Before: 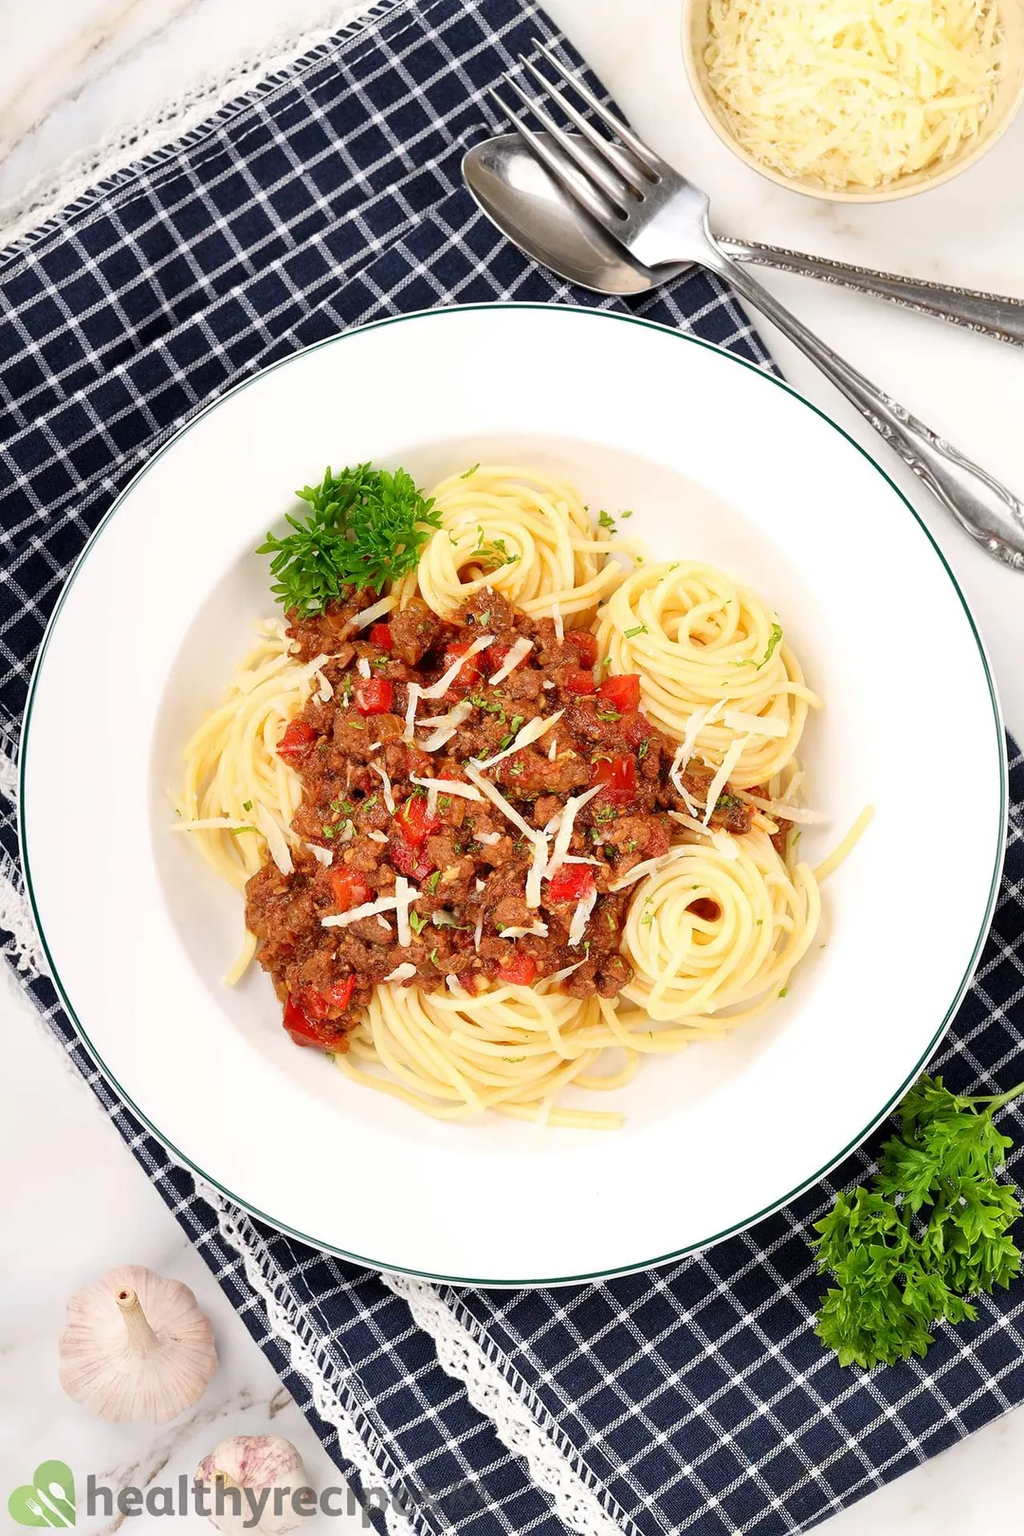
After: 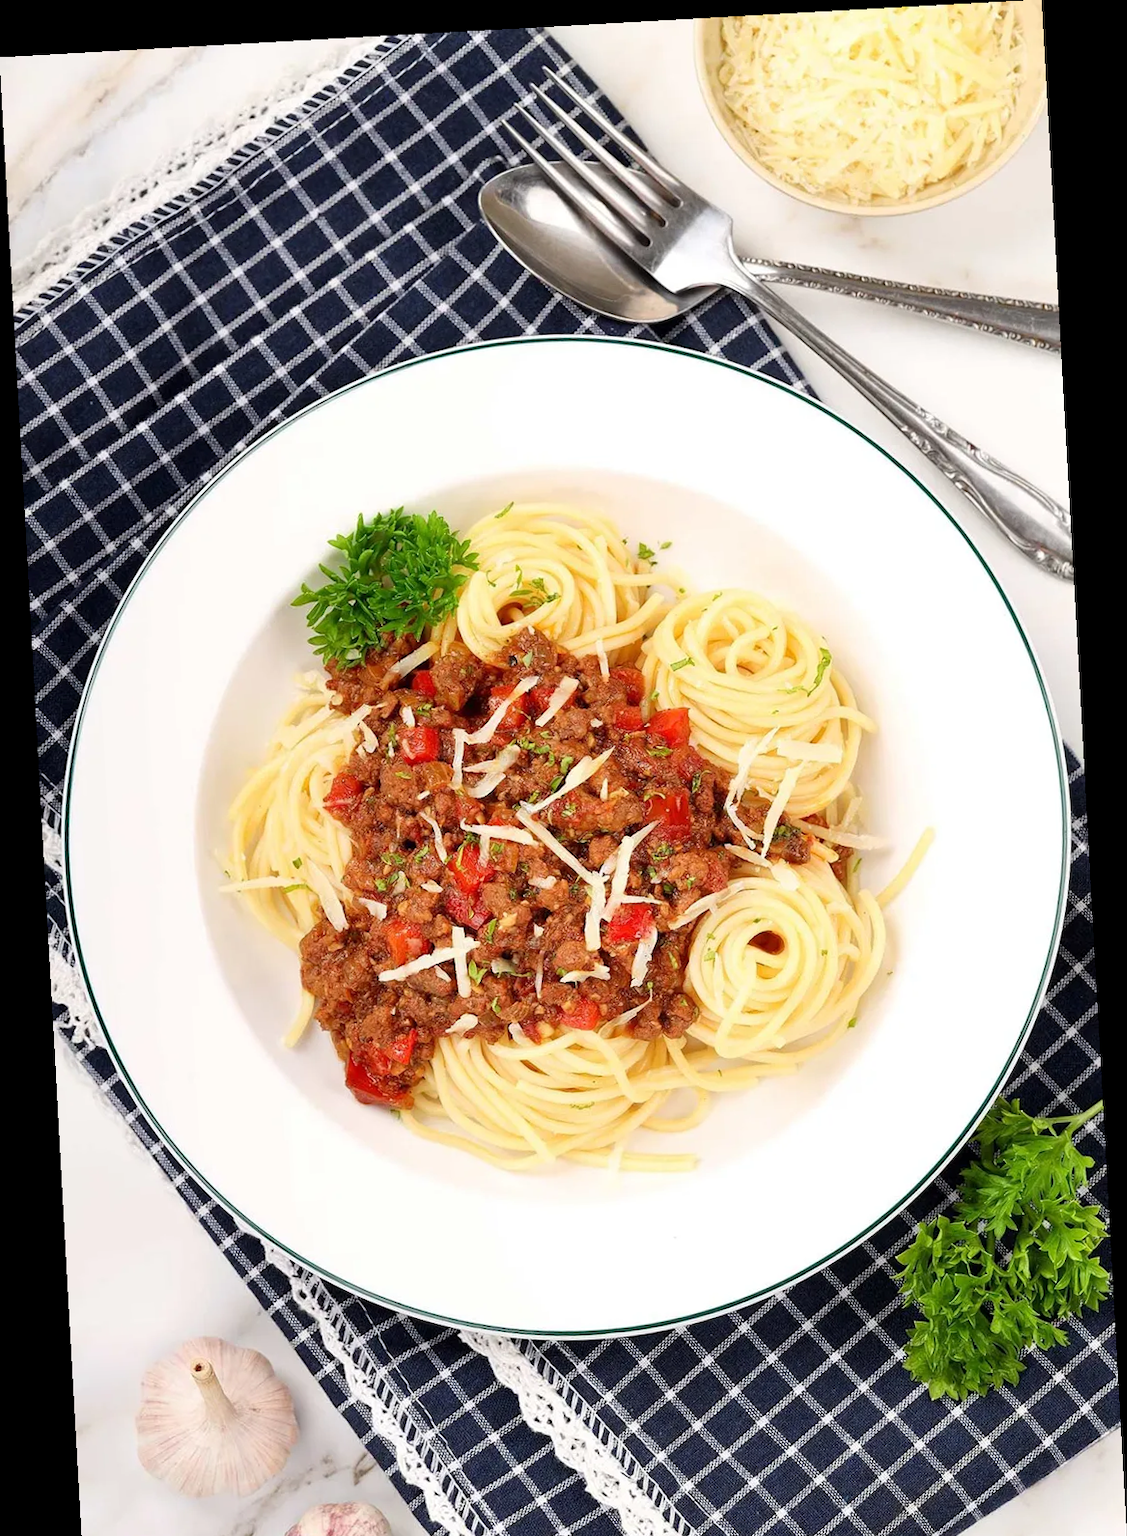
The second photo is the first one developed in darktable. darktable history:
crop and rotate: top 0%, bottom 5.097%
rotate and perspective: rotation -3.18°, automatic cropping off
